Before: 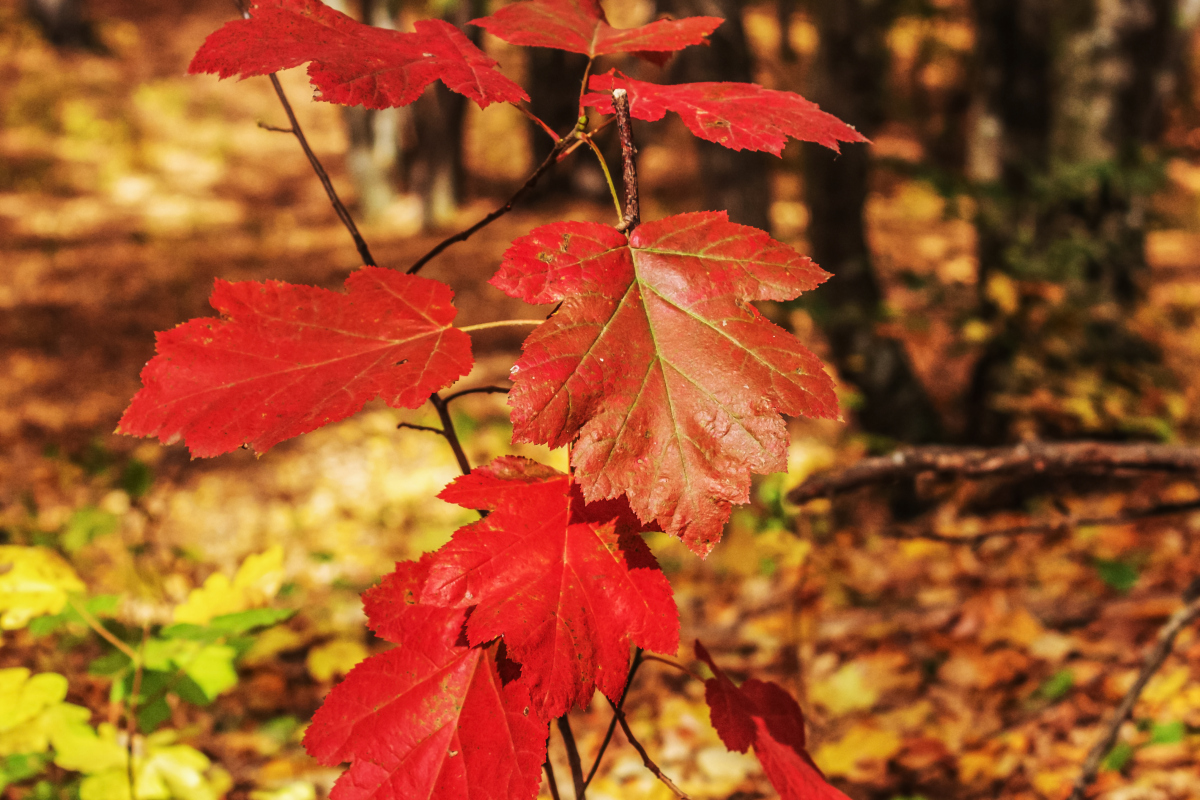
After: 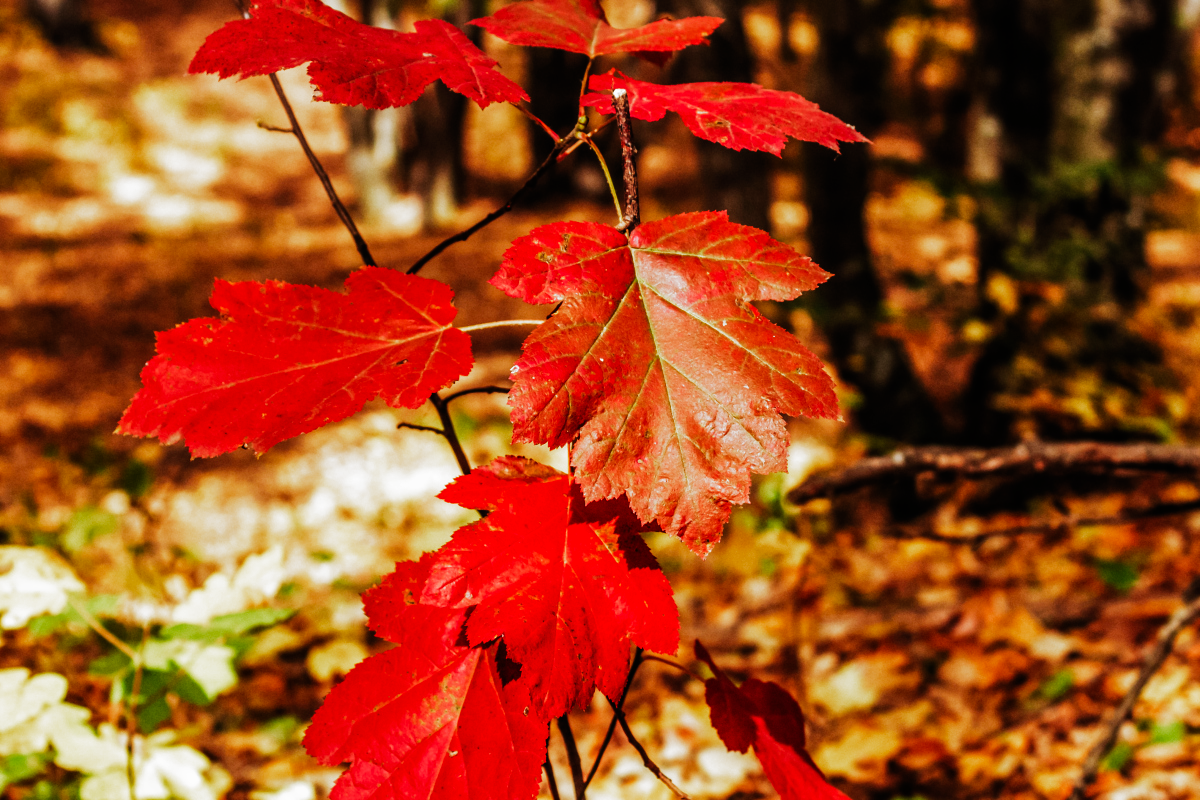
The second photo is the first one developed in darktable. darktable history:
filmic rgb: black relative exposure -8.03 EV, white relative exposure 2.19 EV, hardness 6.91, add noise in highlights 0.001, preserve chrominance no, color science v3 (2019), use custom middle-gray values true, contrast in highlights soft
